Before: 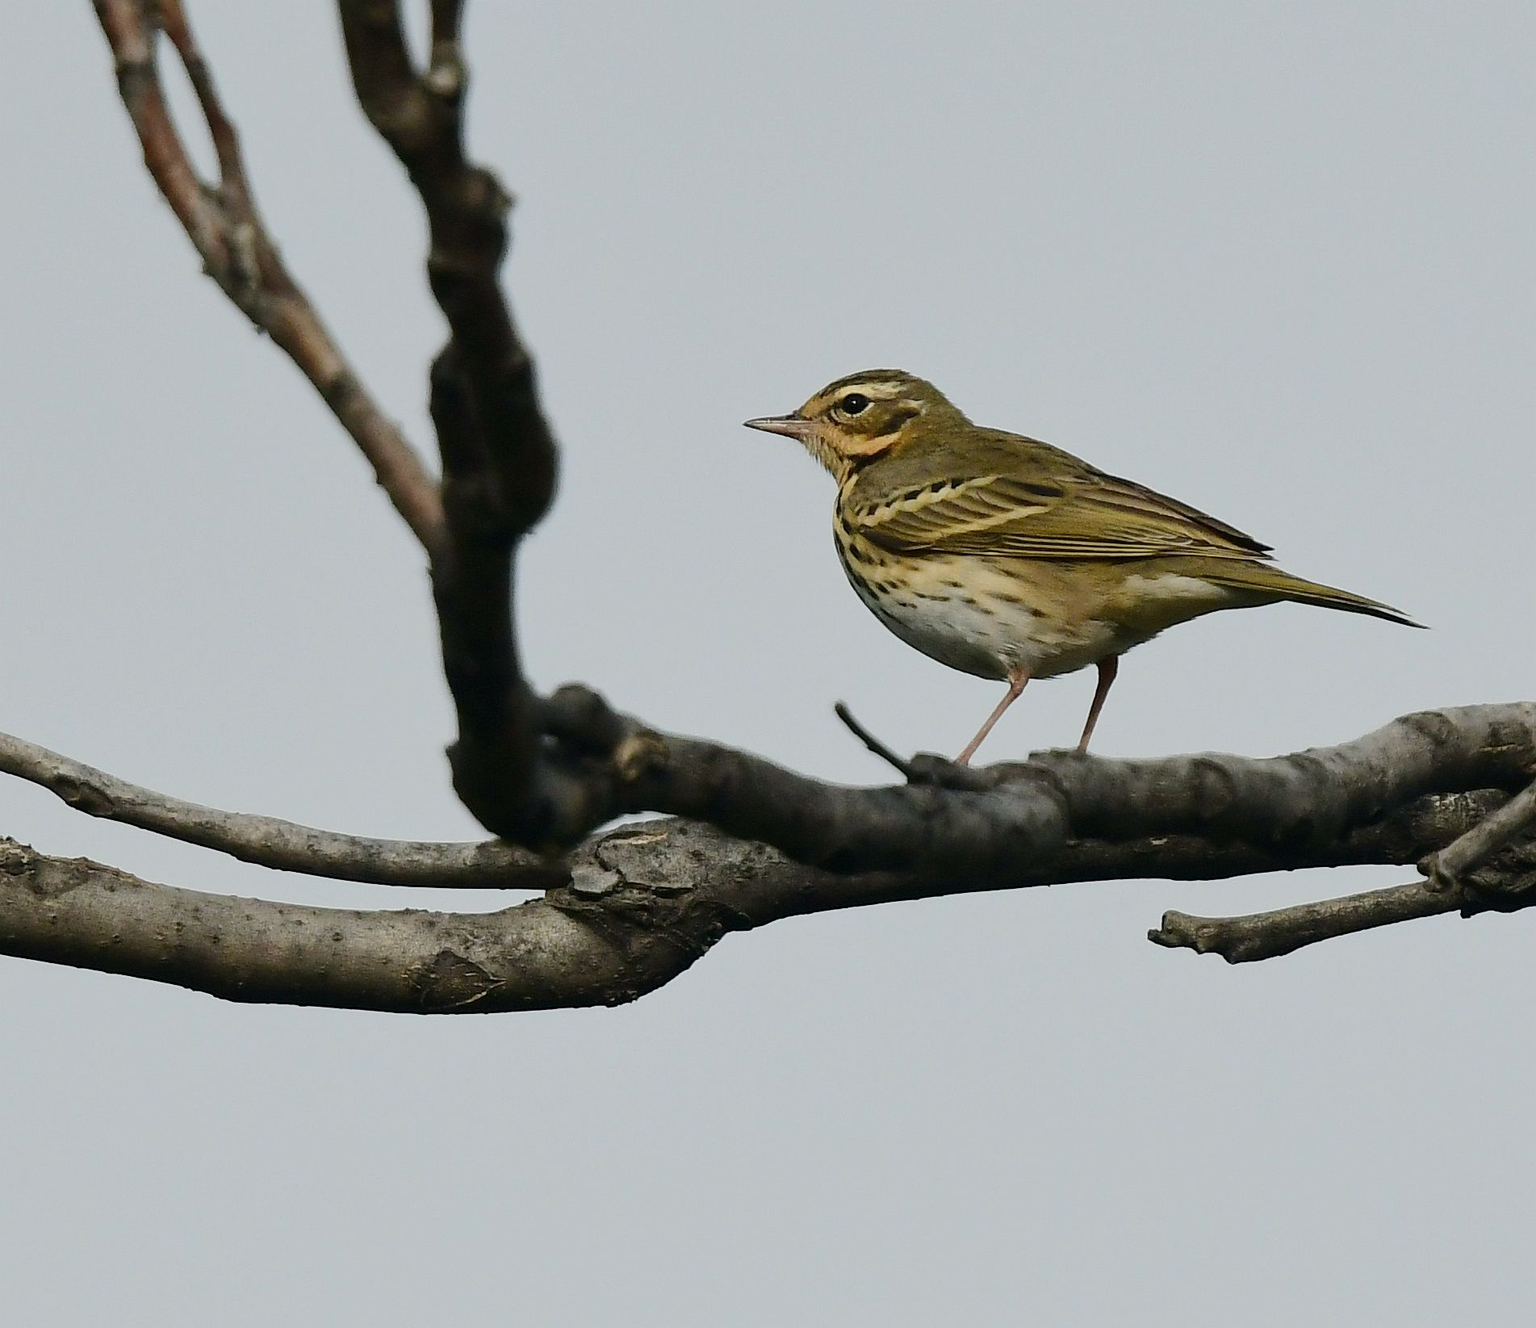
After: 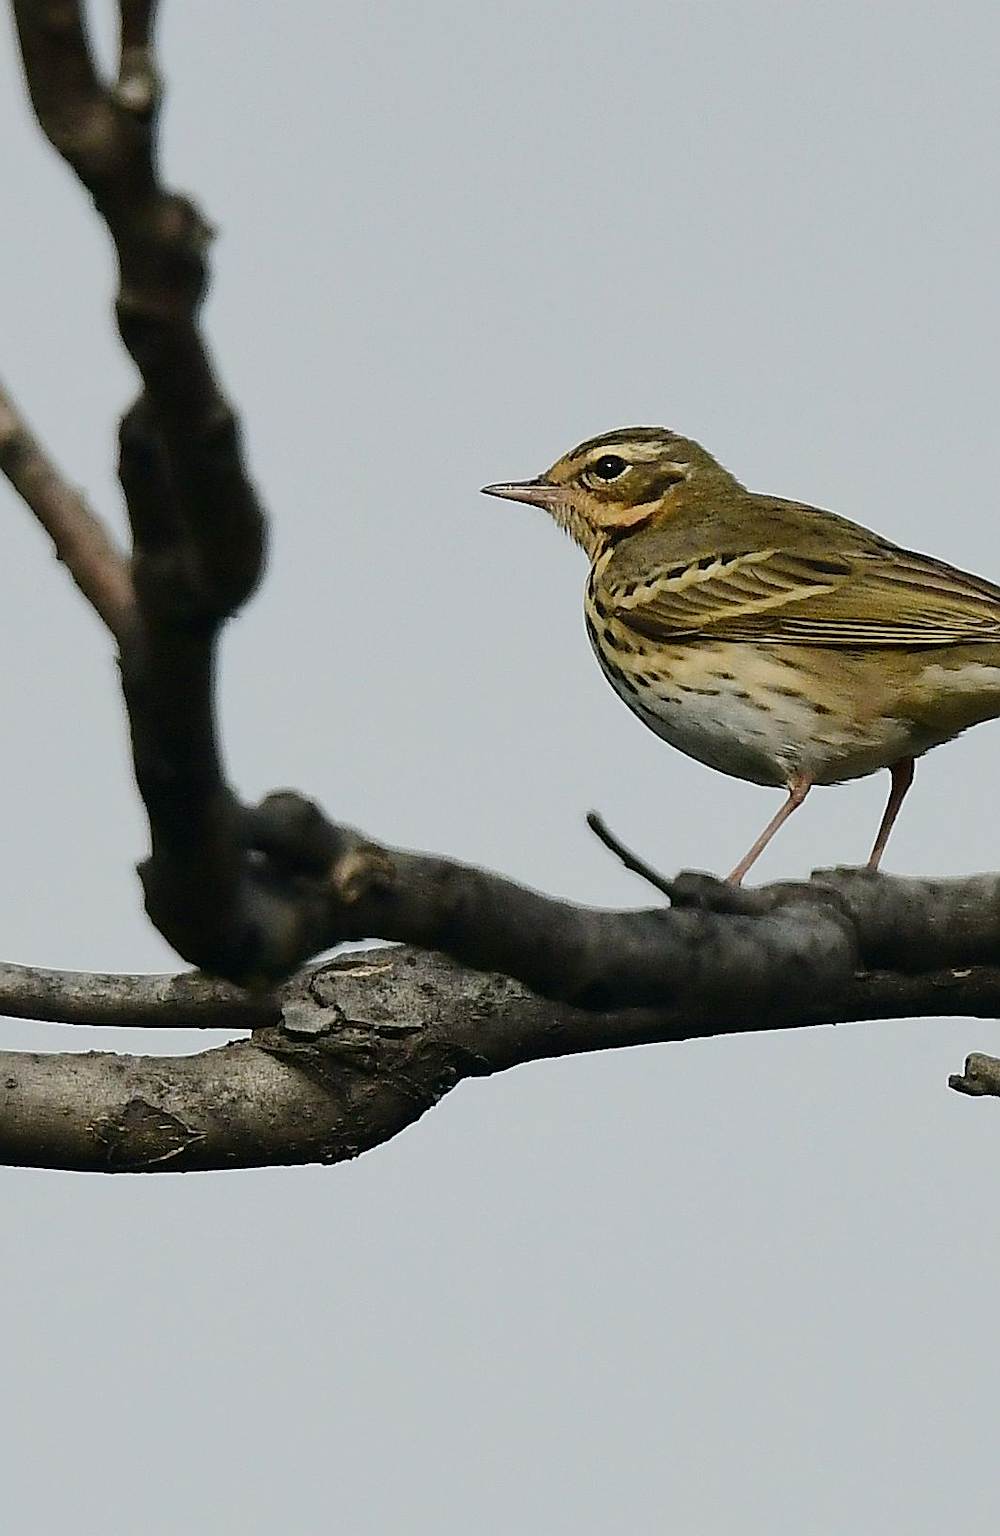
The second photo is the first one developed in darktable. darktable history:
sharpen: on, module defaults
crop: left 21.342%, right 22.284%
